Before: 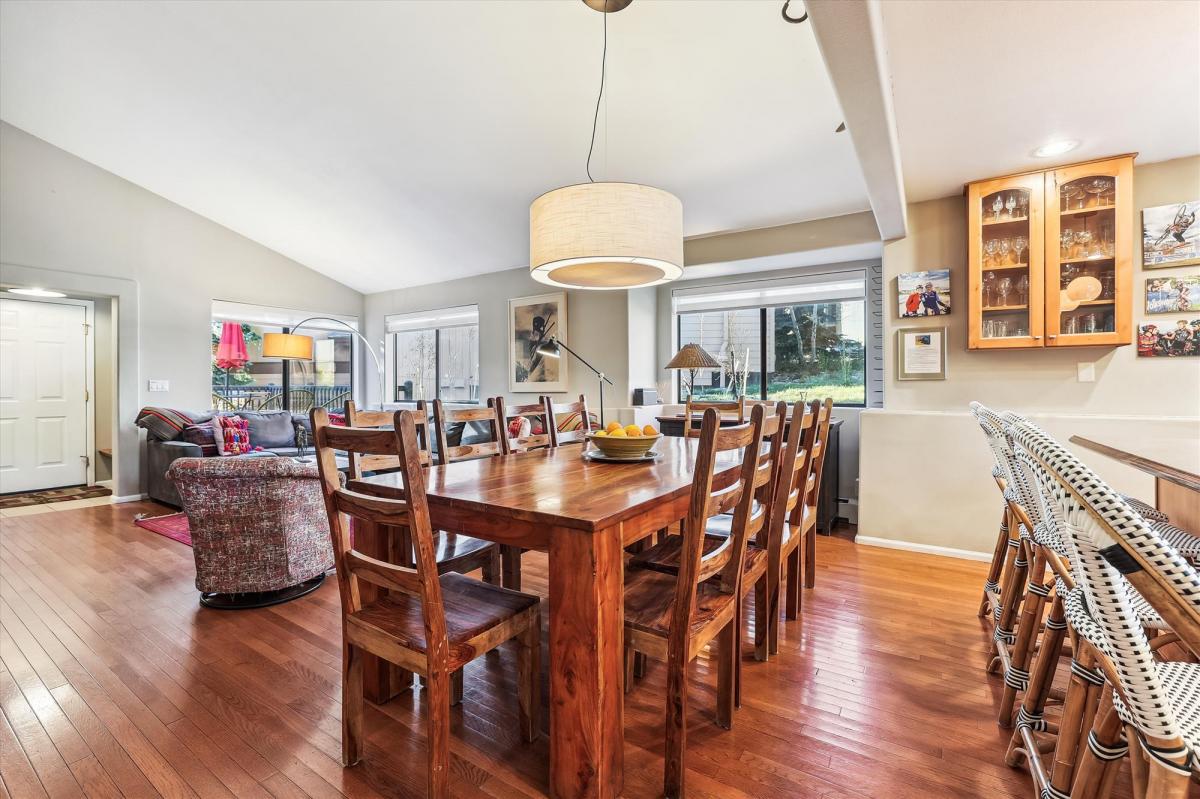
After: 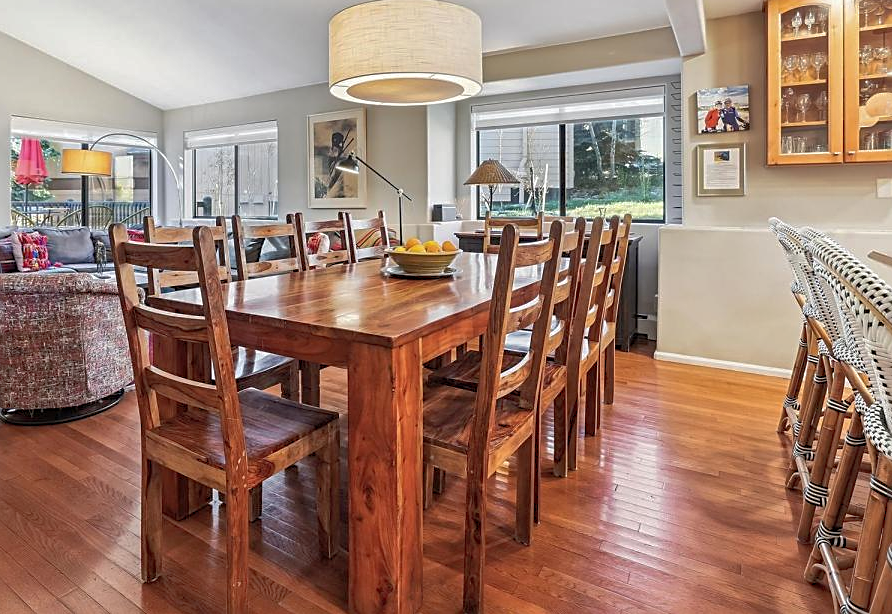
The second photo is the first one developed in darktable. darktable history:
sharpen: on, module defaults
contrast brightness saturation: saturation -0.055
shadows and highlights: on, module defaults
crop: left 16.832%, top 23.095%, right 8.755%
